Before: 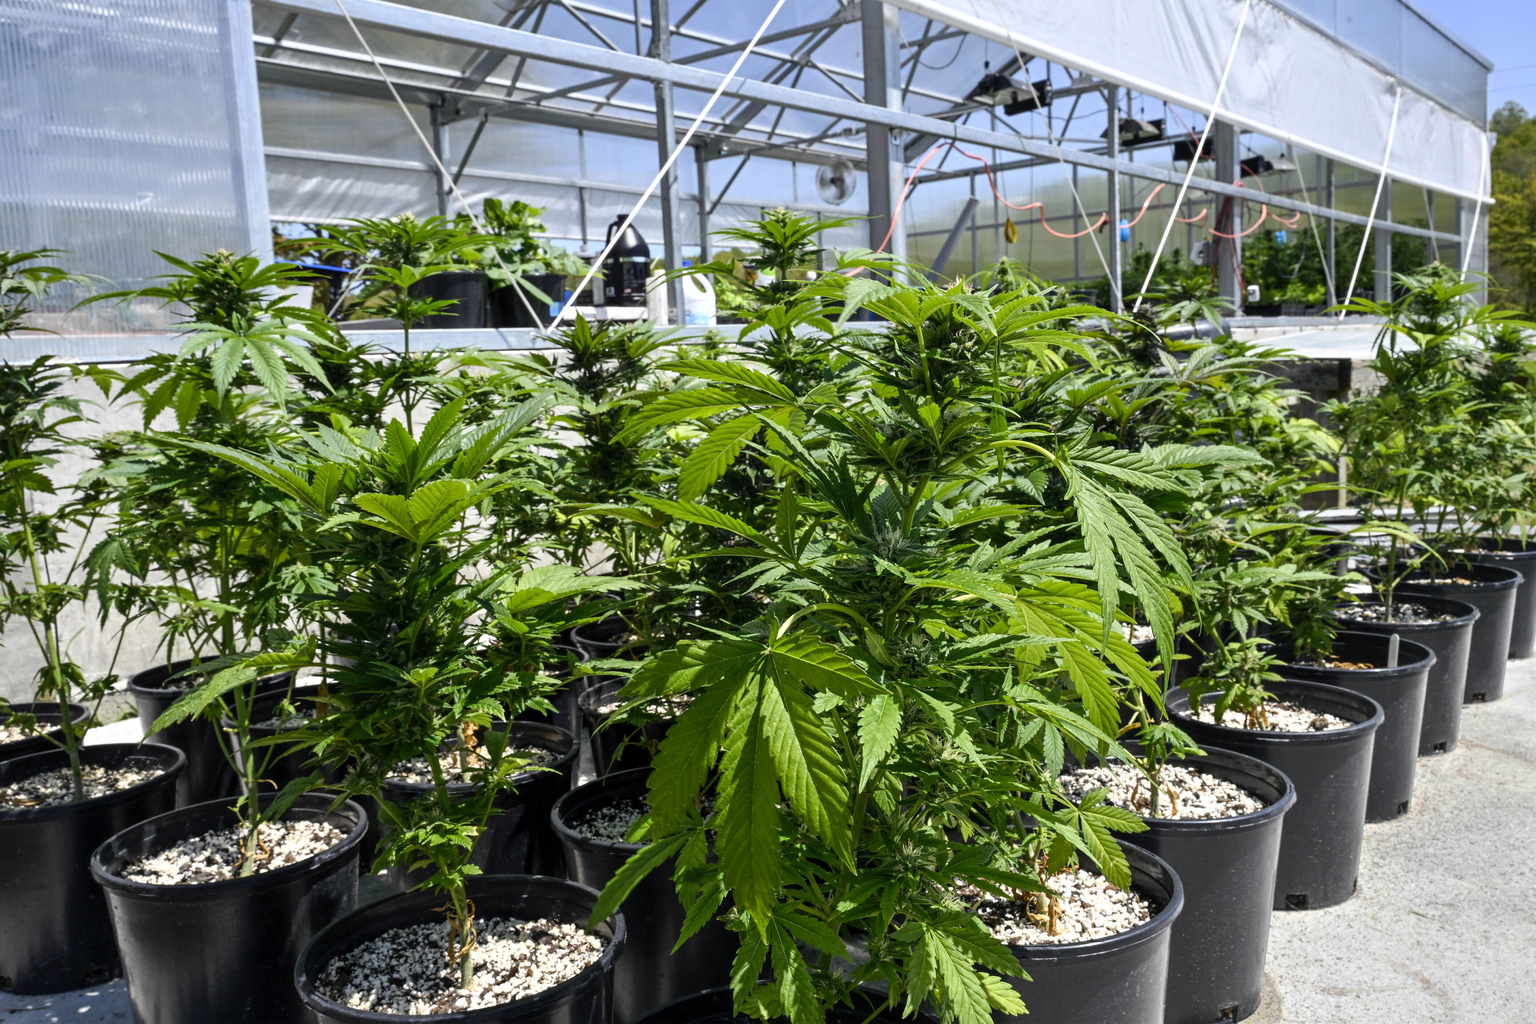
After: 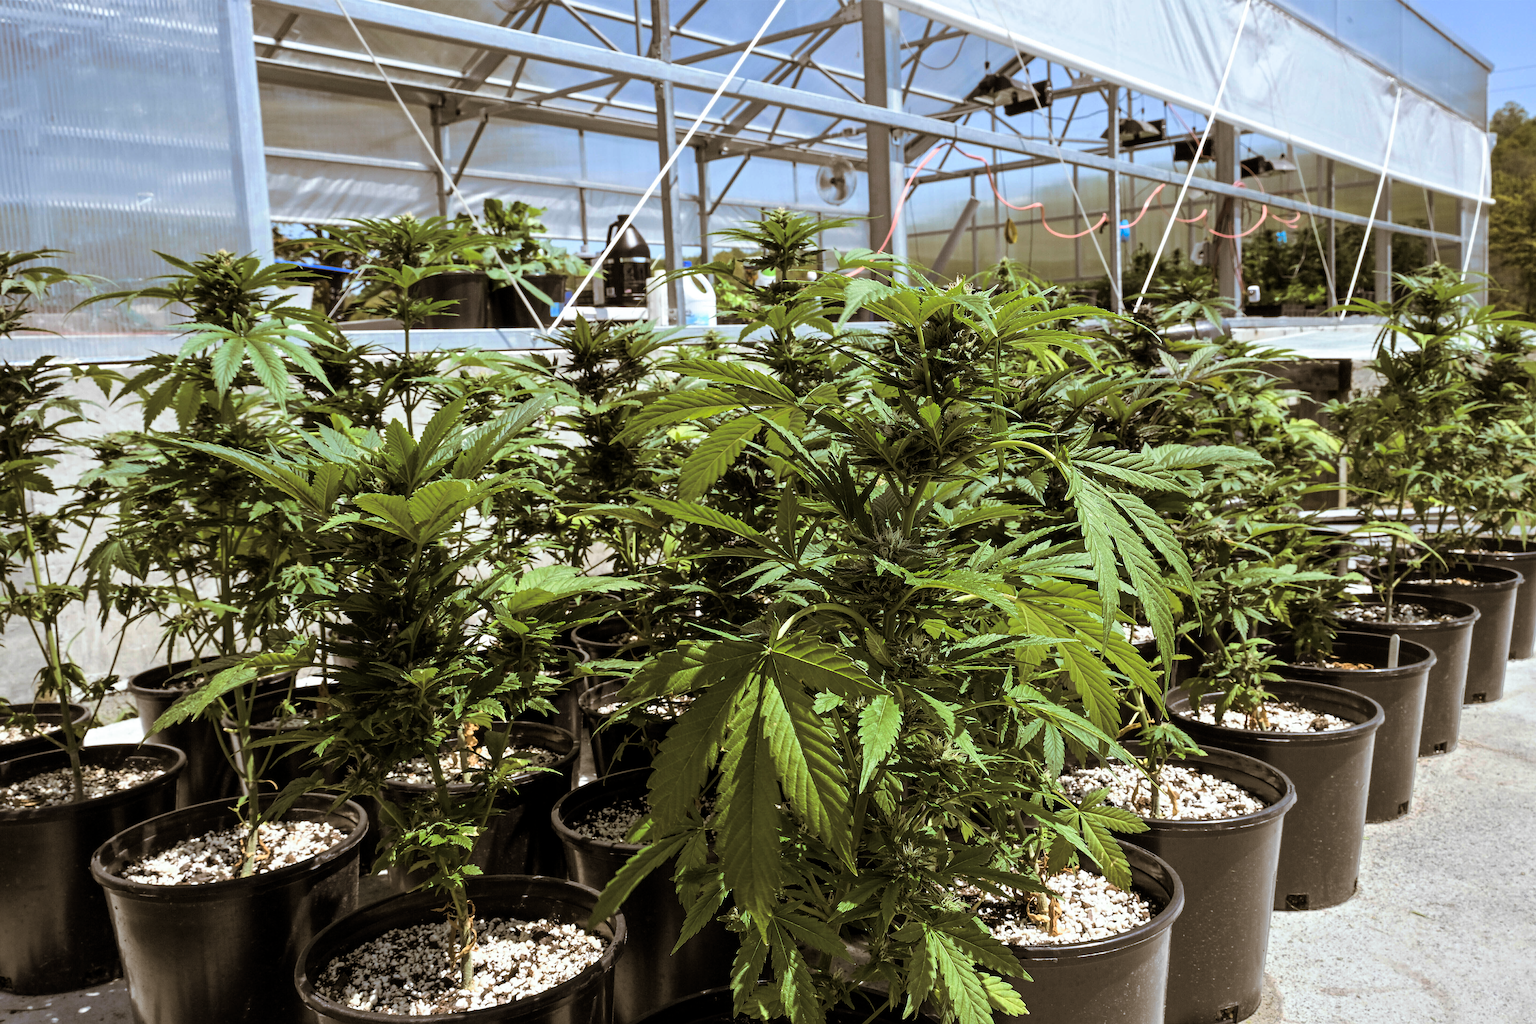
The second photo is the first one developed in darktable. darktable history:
split-toning: shadows › hue 37.98°, highlights › hue 185.58°, balance -55.261
sharpen: on, module defaults
